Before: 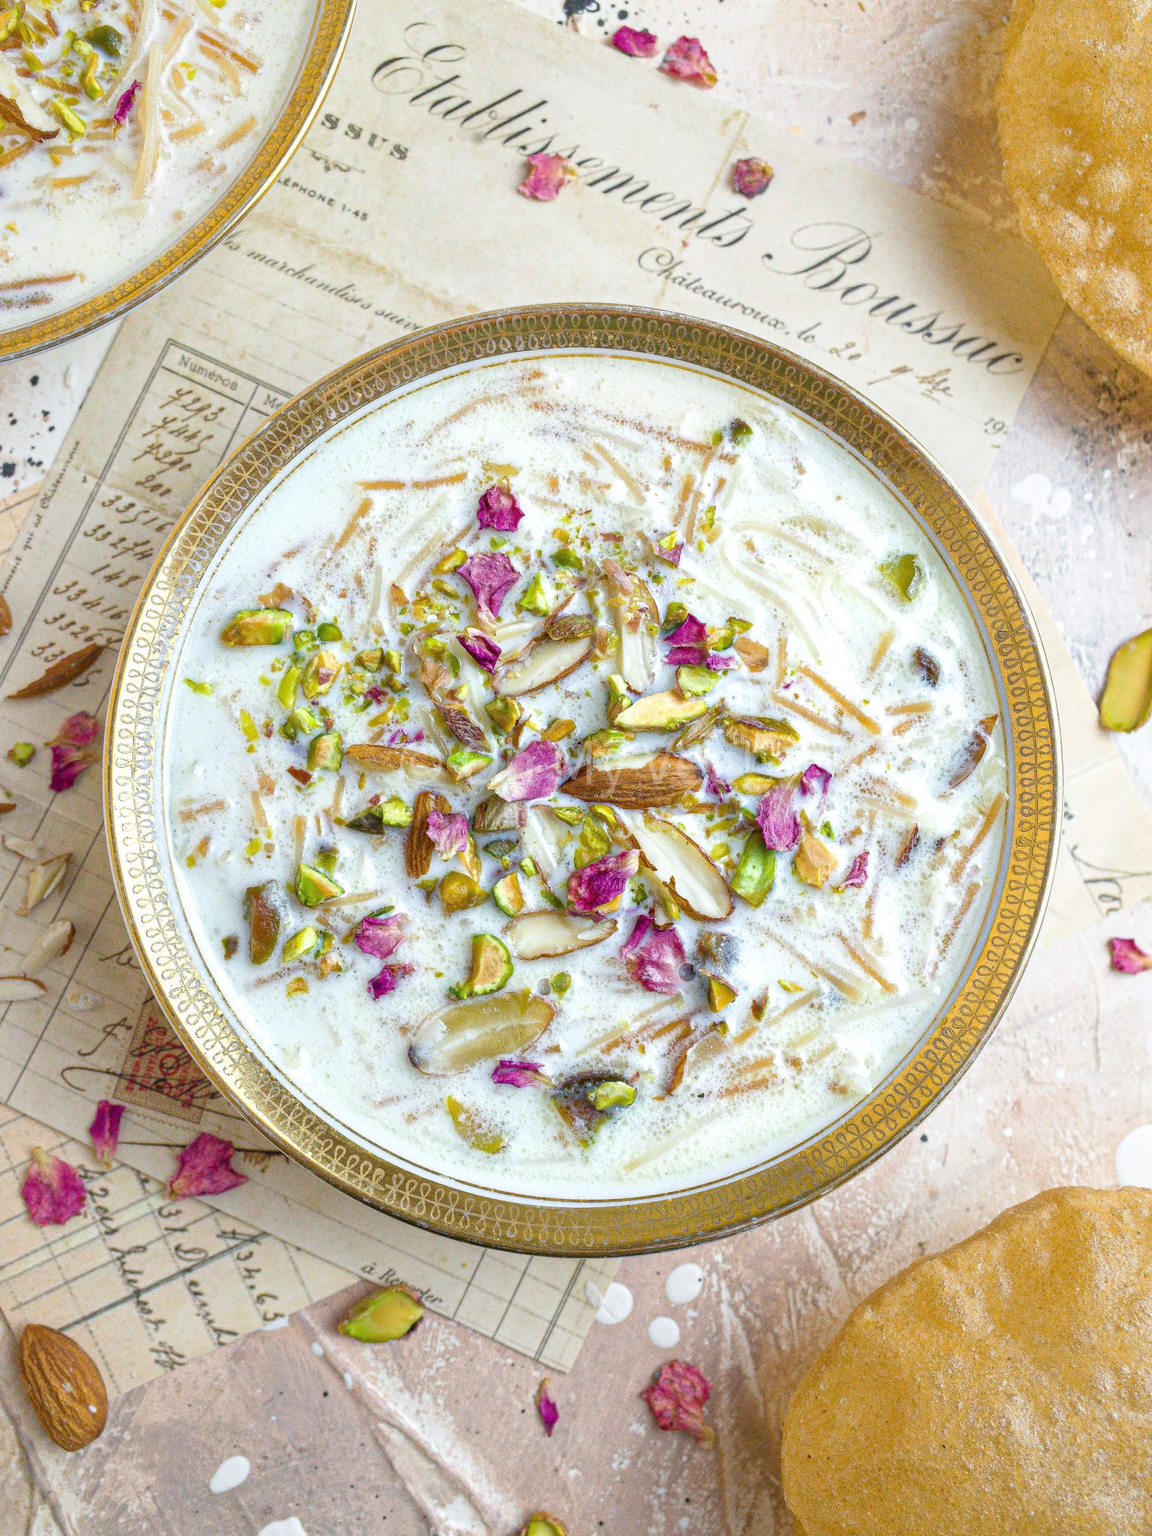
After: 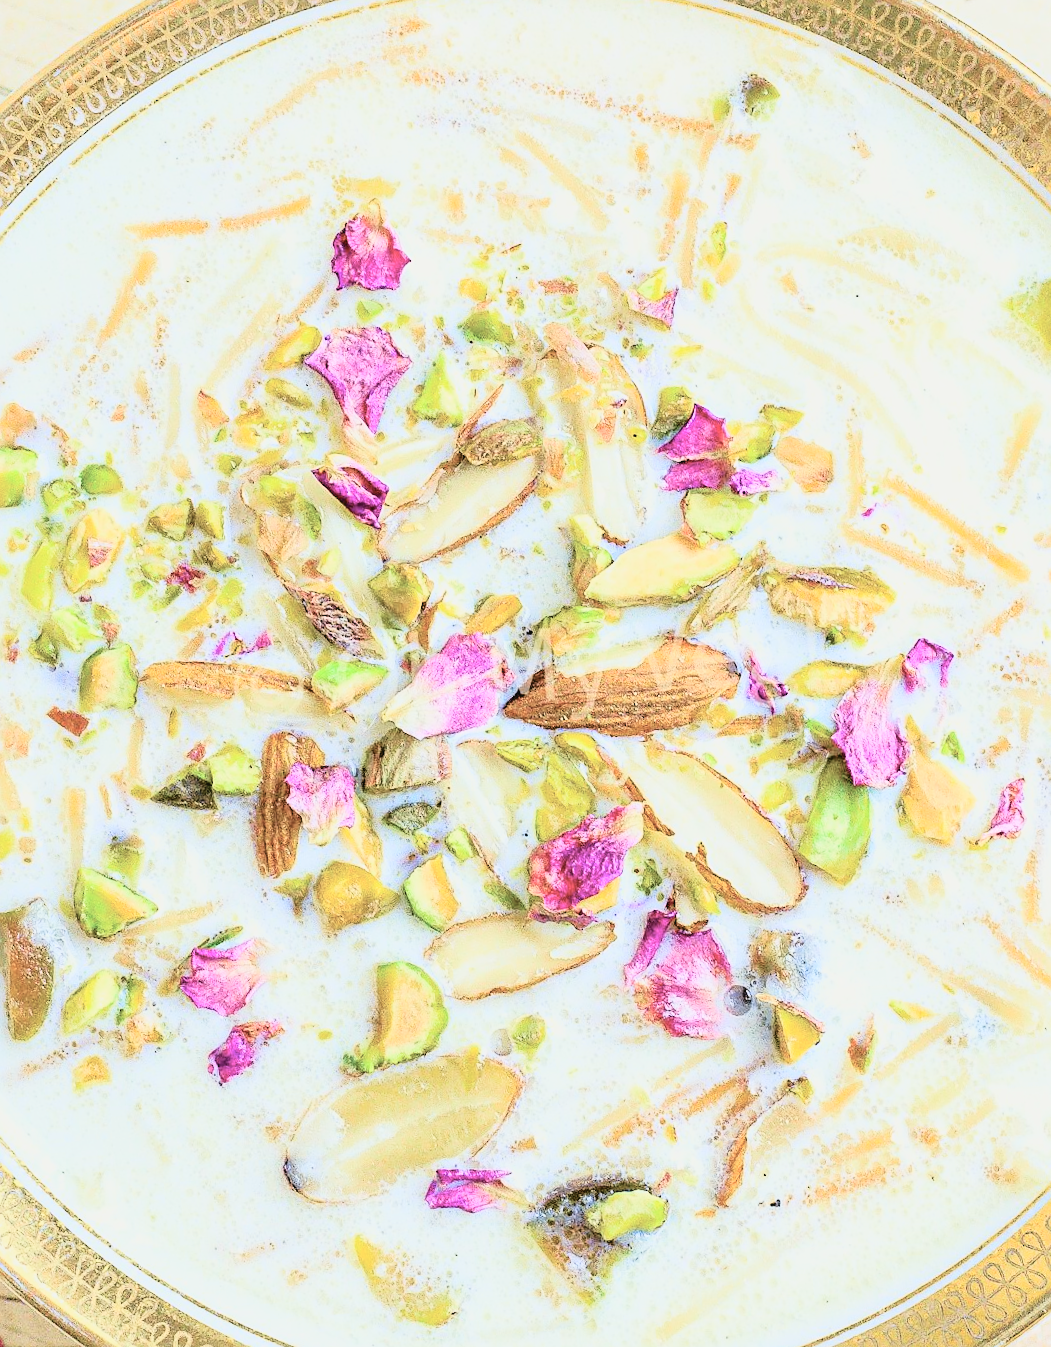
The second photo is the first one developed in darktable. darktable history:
contrast brightness saturation: brightness 0.28
sharpen: on, module defaults
crop: left 25%, top 25%, right 25%, bottom 25%
tone curve: curves: ch0 [(0, 0.023) (0.087, 0.065) (0.184, 0.168) (0.45, 0.54) (0.57, 0.683) (0.706, 0.841) (0.877, 0.948) (1, 0.984)]; ch1 [(0, 0) (0.388, 0.369) (0.447, 0.447) (0.505, 0.5) (0.534, 0.528) (0.57, 0.571) (0.592, 0.602) (0.644, 0.663) (1, 1)]; ch2 [(0, 0) (0.314, 0.223) (0.427, 0.405) (0.492, 0.496) (0.524, 0.547) (0.534, 0.57) (0.583, 0.605) (0.673, 0.667) (1, 1)], color space Lab, independent channels, preserve colors none
filmic rgb: black relative exposure -7.65 EV, white relative exposure 4.56 EV, hardness 3.61
rotate and perspective: rotation -4.25°, automatic cropping off
